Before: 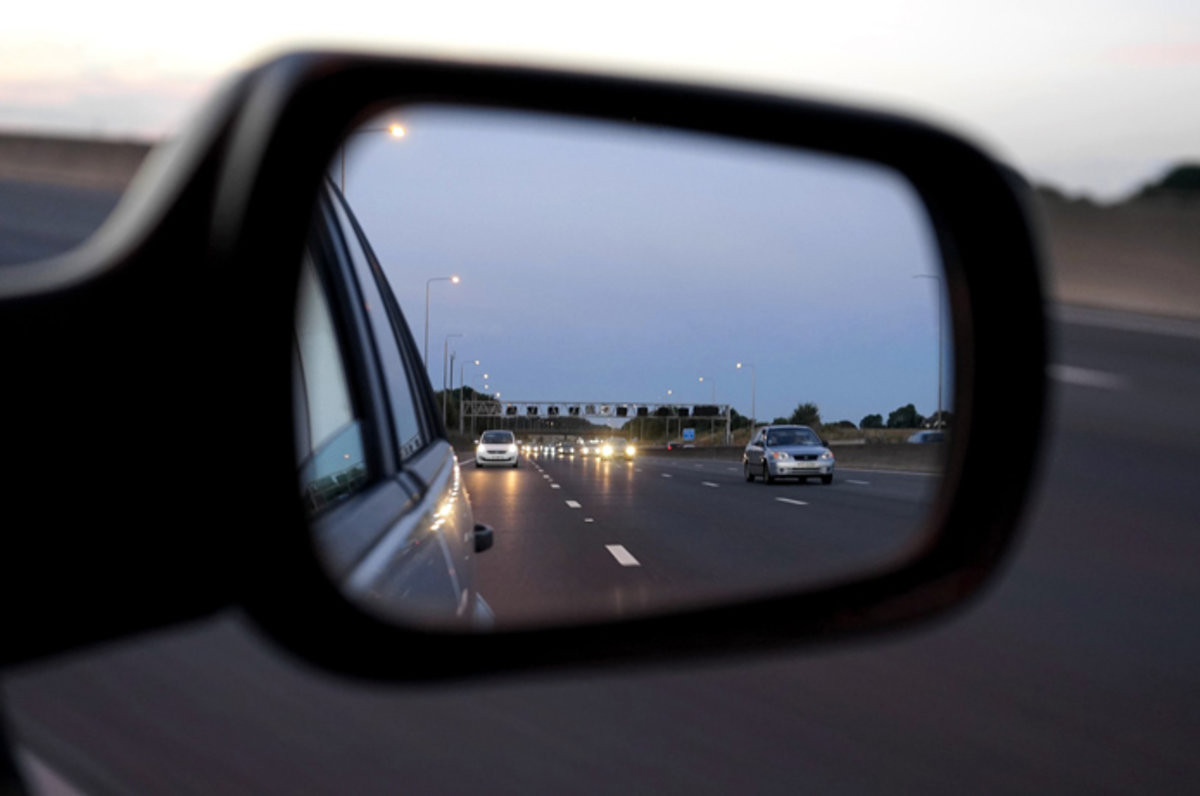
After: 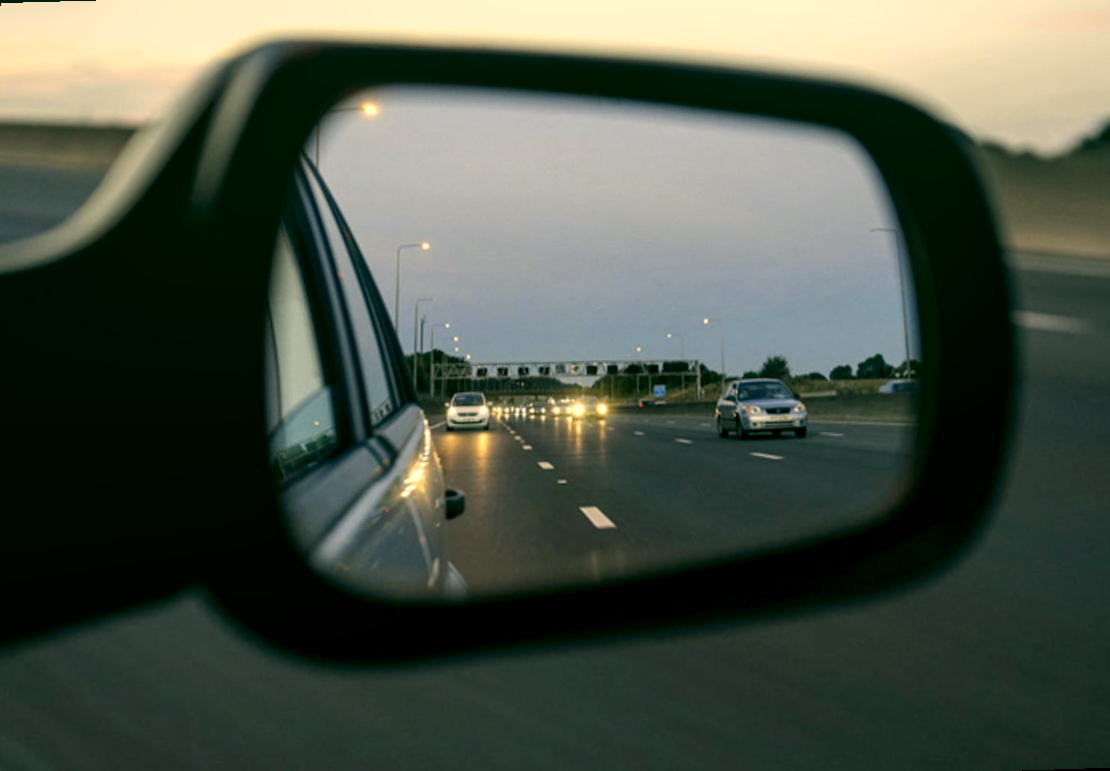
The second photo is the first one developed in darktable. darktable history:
local contrast: detail 130%
color correction: highlights a* 5.3, highlights b* 24.26, shadows a* -15.58, shadows b* 4.02
rotate and perspective: rotation -1.68°, lens shift (vertical) -0.146, crop left 0.049, crop right 0.912, crop top 0.032, crop bottom 0.96
